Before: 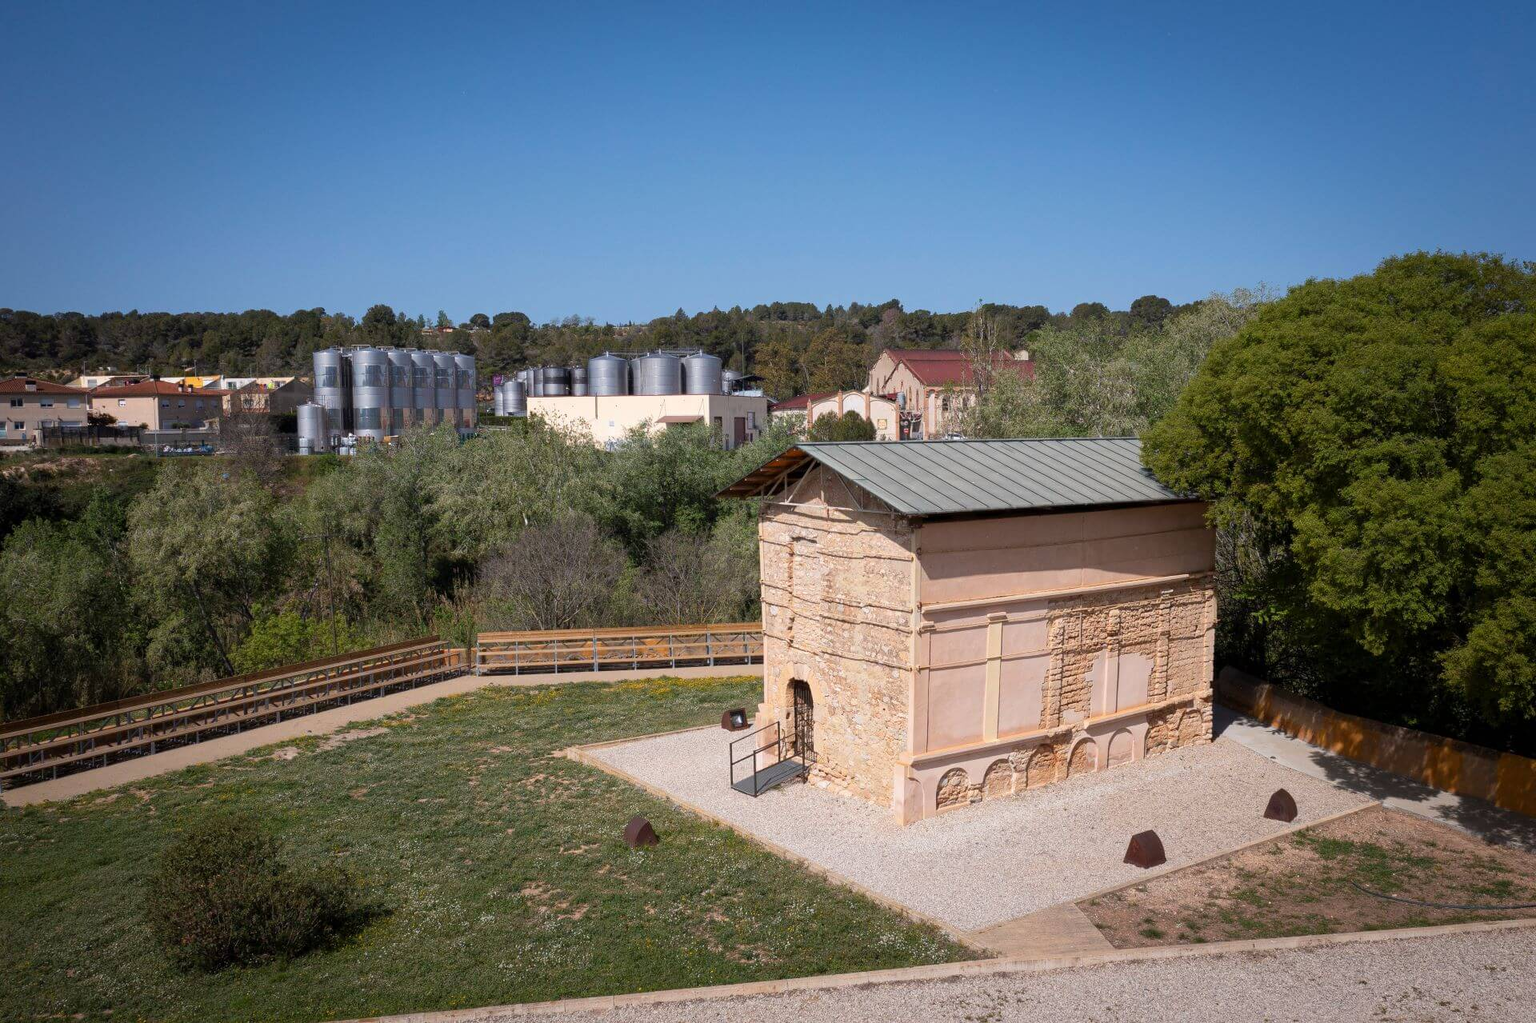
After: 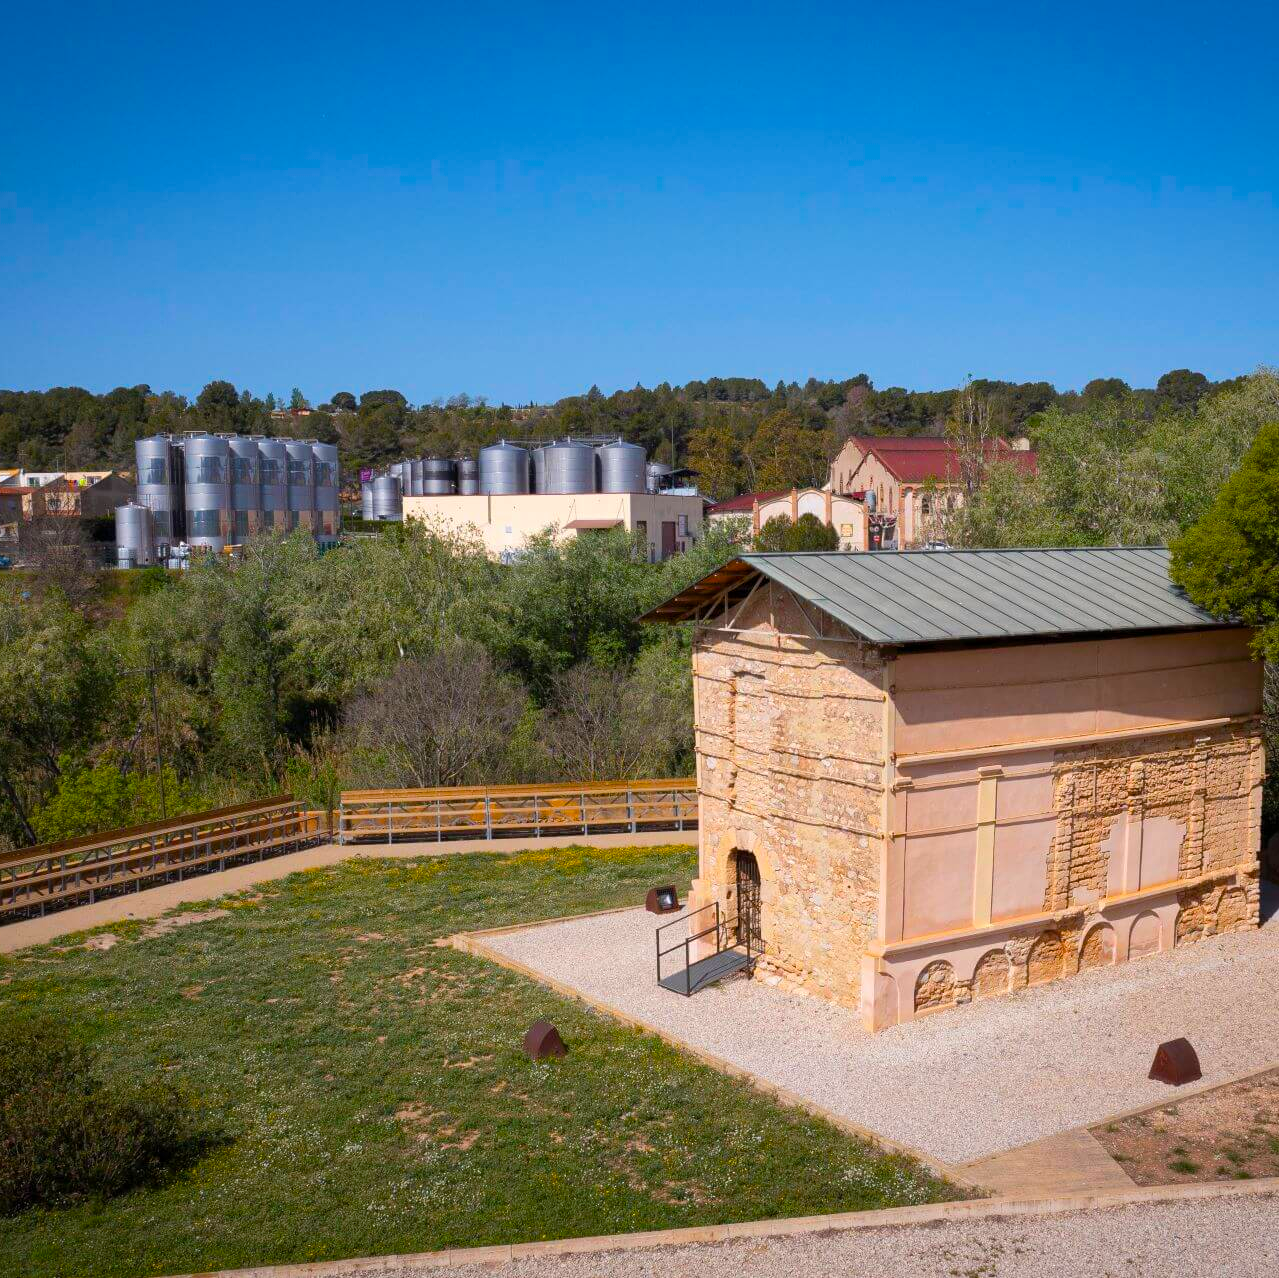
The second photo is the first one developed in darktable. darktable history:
crop and rotate: left 13.342%, right 19.991%
color balance rgb: linear chroma grading › global chroma 15%, perceptual saturation grading › global saturation 30%
